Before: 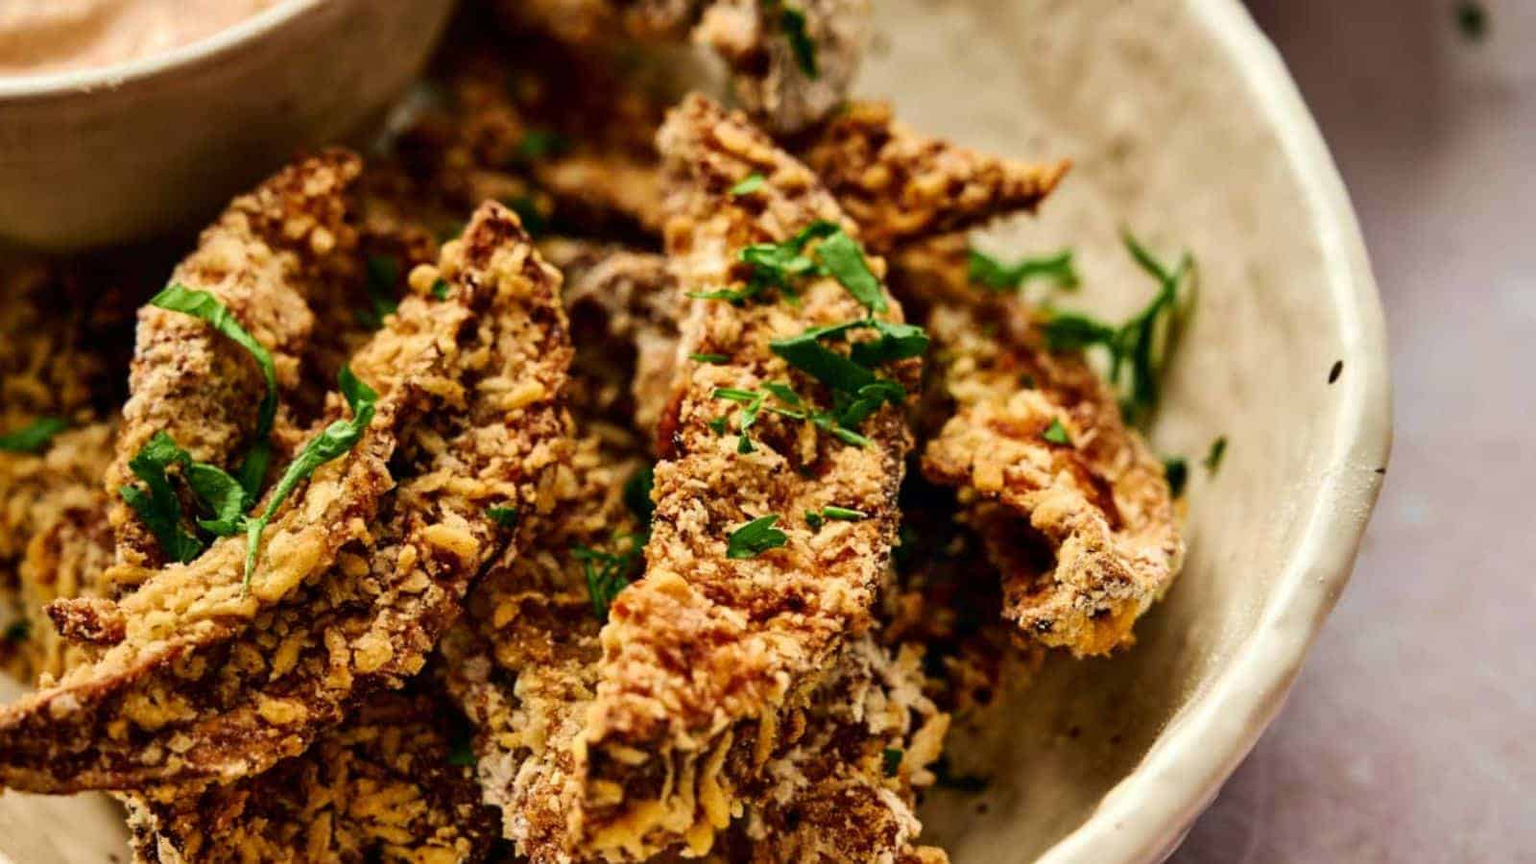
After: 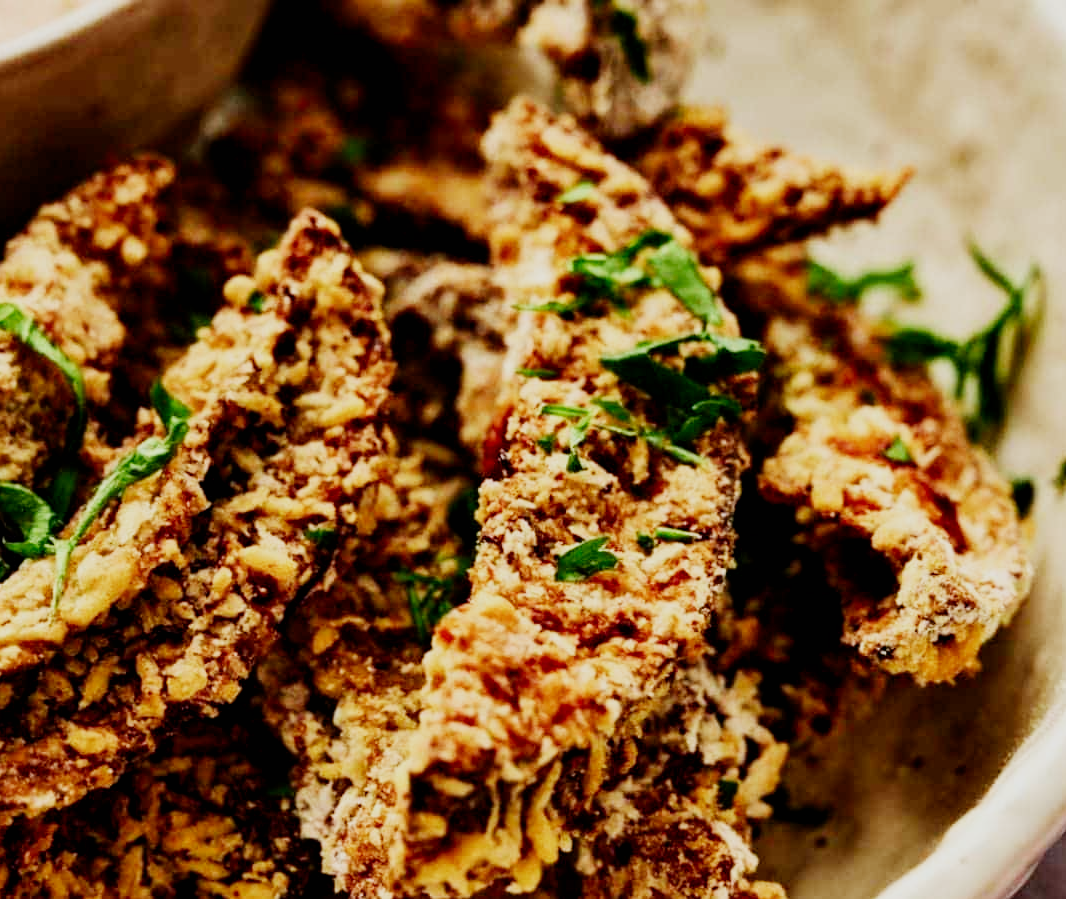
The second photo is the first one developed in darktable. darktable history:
exposure: black level correction 0.003, exposure 0.383 EV, compensate highlight preservation false
sigmoid: skew -0.2, preserve hue 0%, red attenuation 0.1, red rotation 0.035, green attenuation 0.1, green rotation -0.017, blue attenuation 0.15, blue rotation -0.052, base primaries Rec2020
crop and rotate: left 12.673%, right 20.66%
